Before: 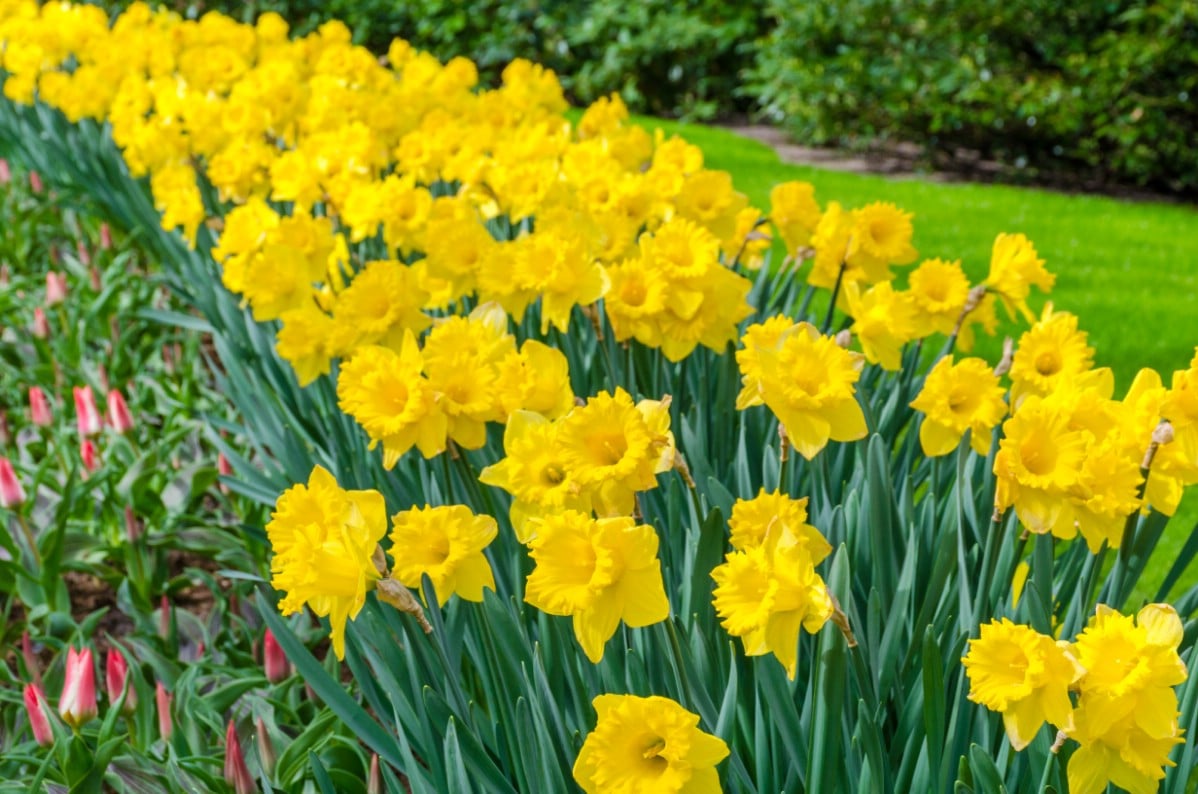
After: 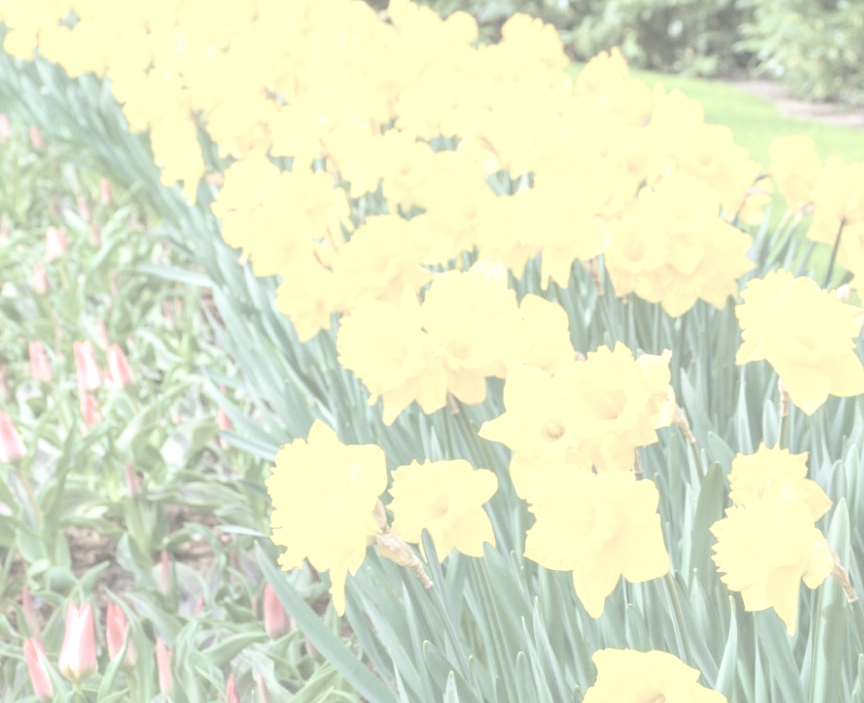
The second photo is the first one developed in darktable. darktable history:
contrast brightness saturation: contrast -0.325, brightness 0.746, saturation -0.77
crop: top 5.74%, right 27.874%, bottom 5.596%
exposure: black level correction 0, exposure 1.876 EV, compensate highlight preservation false
